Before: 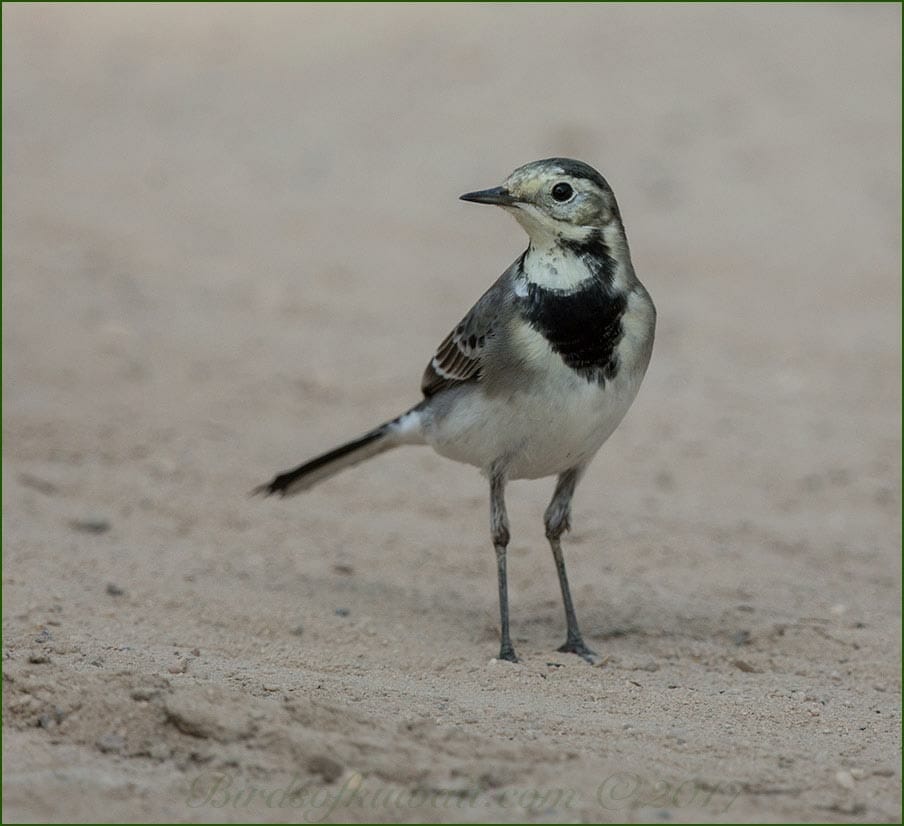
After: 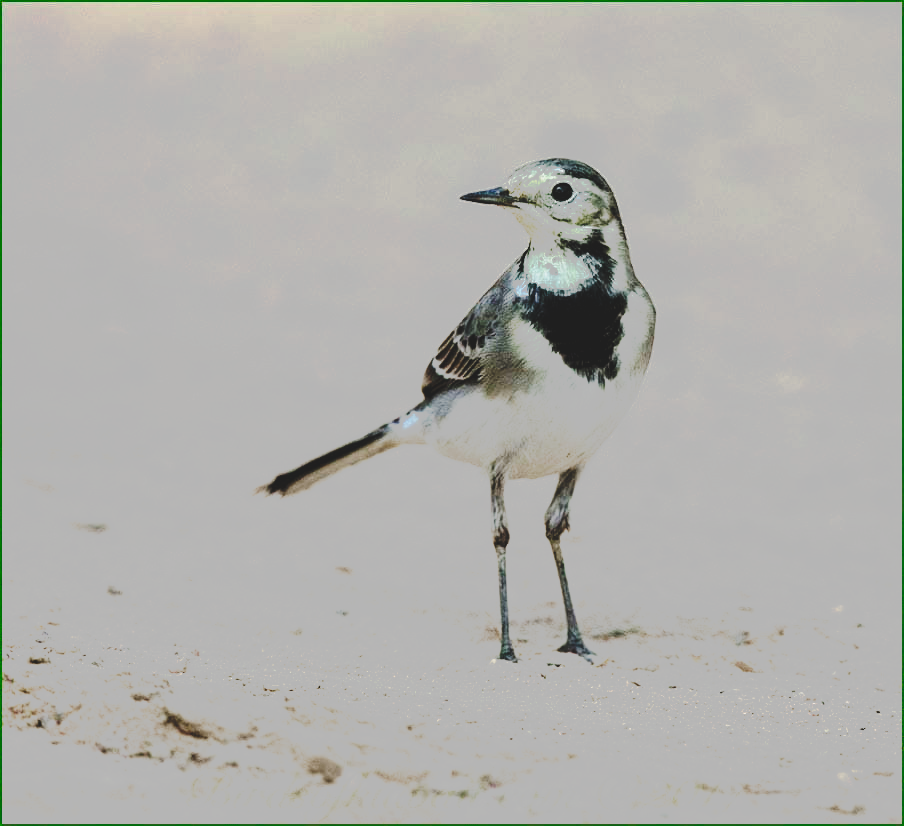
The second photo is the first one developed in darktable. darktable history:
tone curve: curves: ch0 [(0, 0) (0.003, 0.118) (0.011, 0.118) (0.025, 0.122) (0.044, 0.131) (0.069, 0.142) (0.1, 0.155) (0.136, 0.168) (0.177, 0.183) (0.224, 0.216) (0.277, 0.265) (0.335, 0.337) (0.399, 0.415) (0.468, 0.506) (0.543, 0.586) (0.623, 0.665) (0.709, 0.716) (0.801, 0.737) (0.898, 0.744) (1, 1)], preserve colors none
base curve: curves: ch0 [(0, 0) (0.007, 0.004) (0.027, 0.03) (0.046, 0.07) (0.207, 0.54) (0.442, 0.872) (0.673, 0.972) (1, 1)], preserve colors none
